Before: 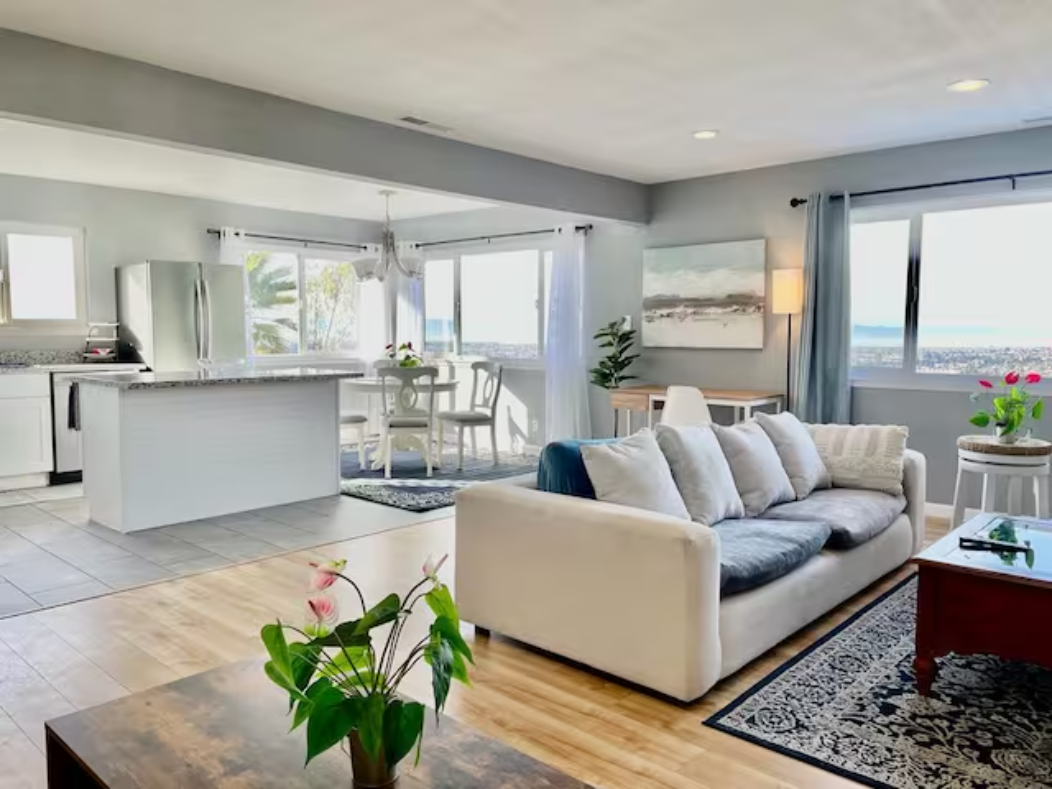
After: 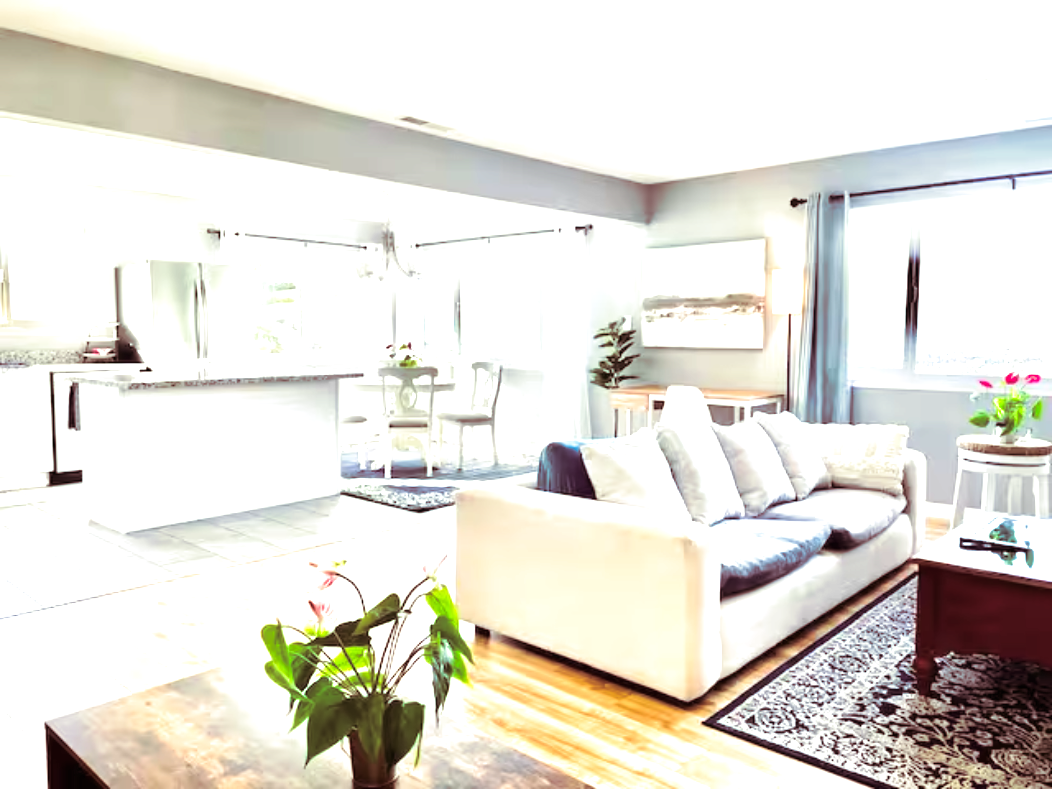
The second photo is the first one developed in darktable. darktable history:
exposure: black level correction 0, exposure 1.45 EV, compensate exposure bias true, compensate highlight preservation false
contrast brightness saturation: contrast 0.04, saturation 0.16
split-toning: on, module defaults
